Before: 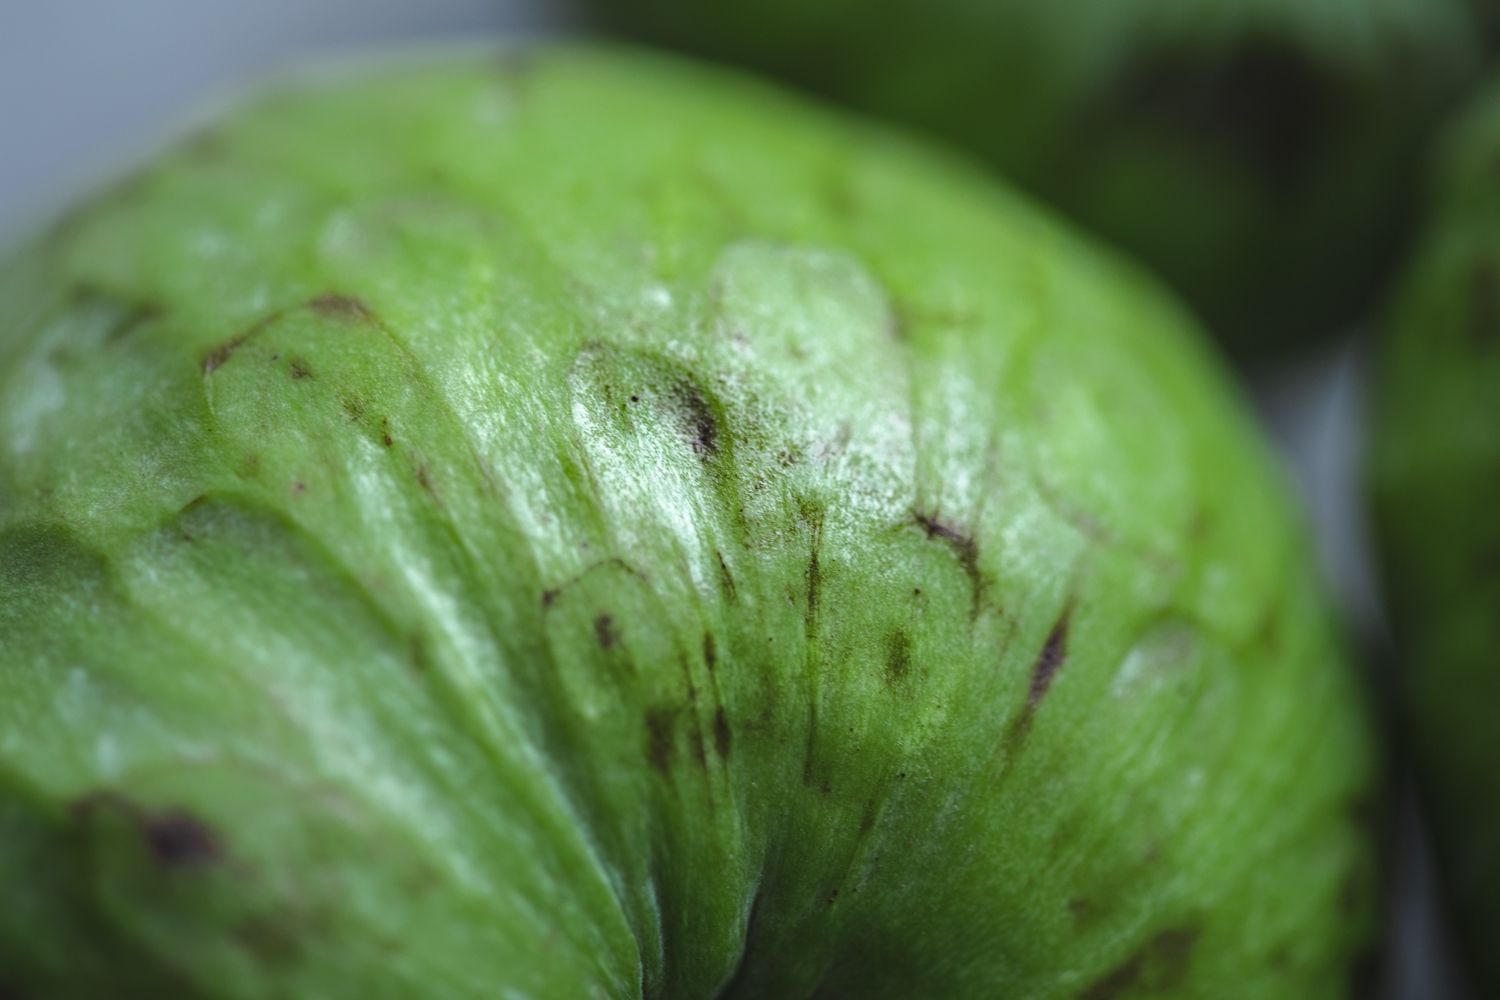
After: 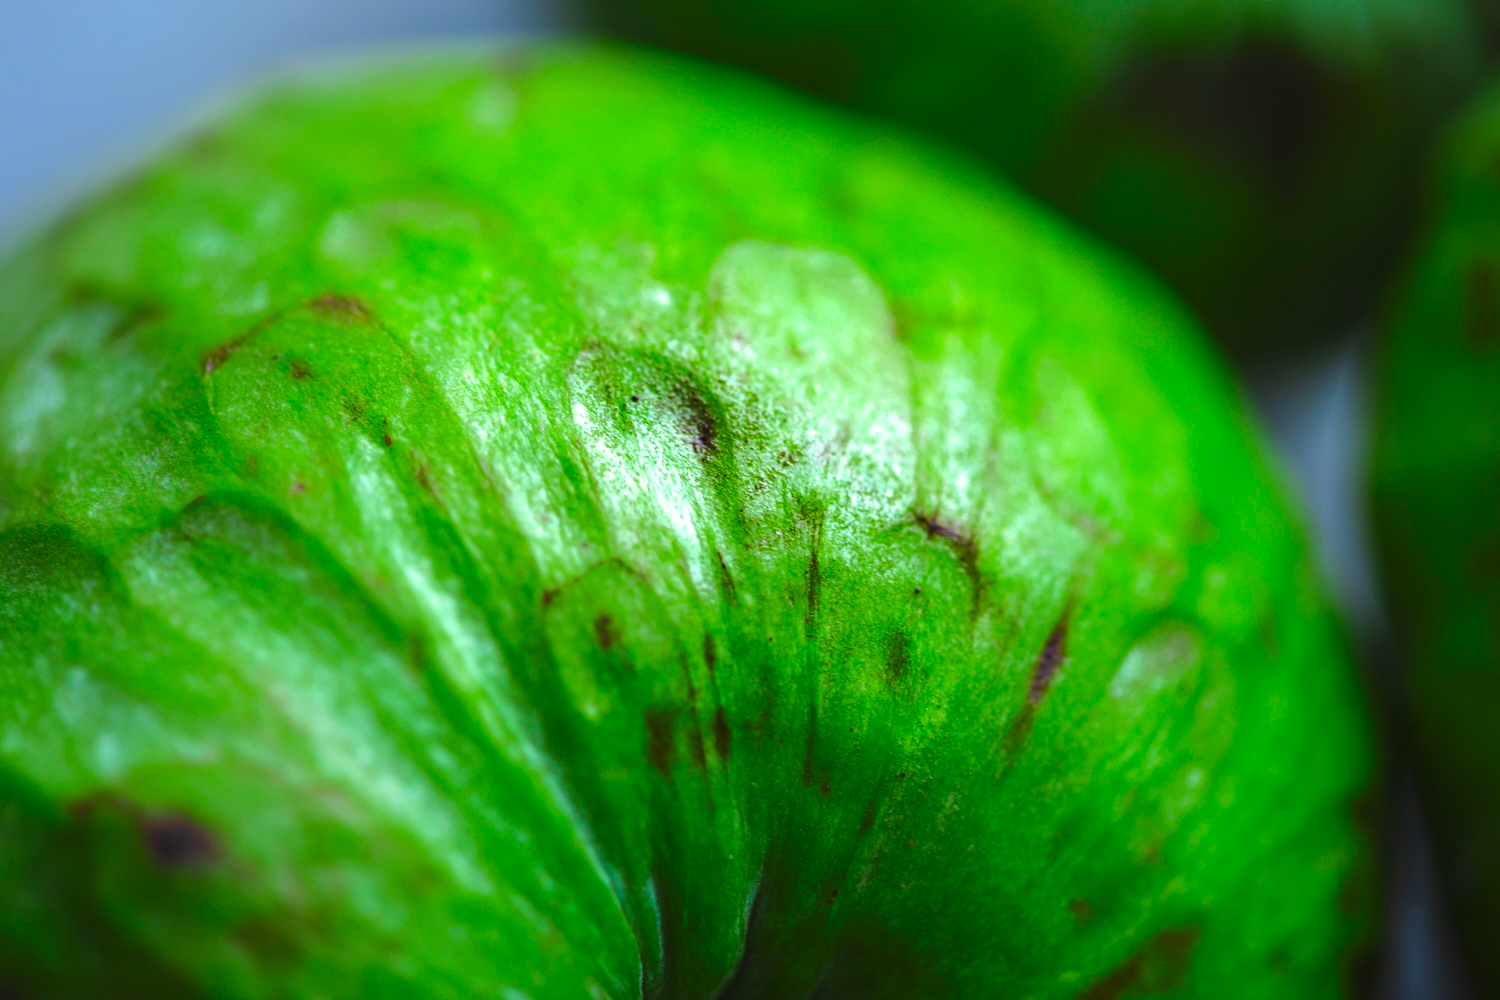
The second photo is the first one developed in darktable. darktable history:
tone curve: curves: ch0 [(0, 0) (0.003, 0.002) (0.011, 0.009) (0.025, 0.02) (0.044, 0.036) (0.069, 0.057) (0.1, 0.081) (0.136, 0.115) (0.177, 0.153) (0.224, 0.202) (0.277, 0.264) (0.335, 0.333) (0.399, 0.409) (0.468, 0.491) (0.543, 0.58) (0.623, 0.675) (0.709, 0.777) (0.801, 0.88) (0.898, 0.98) (1, 1)], preserve colors none
color correction: saturation 1.8
